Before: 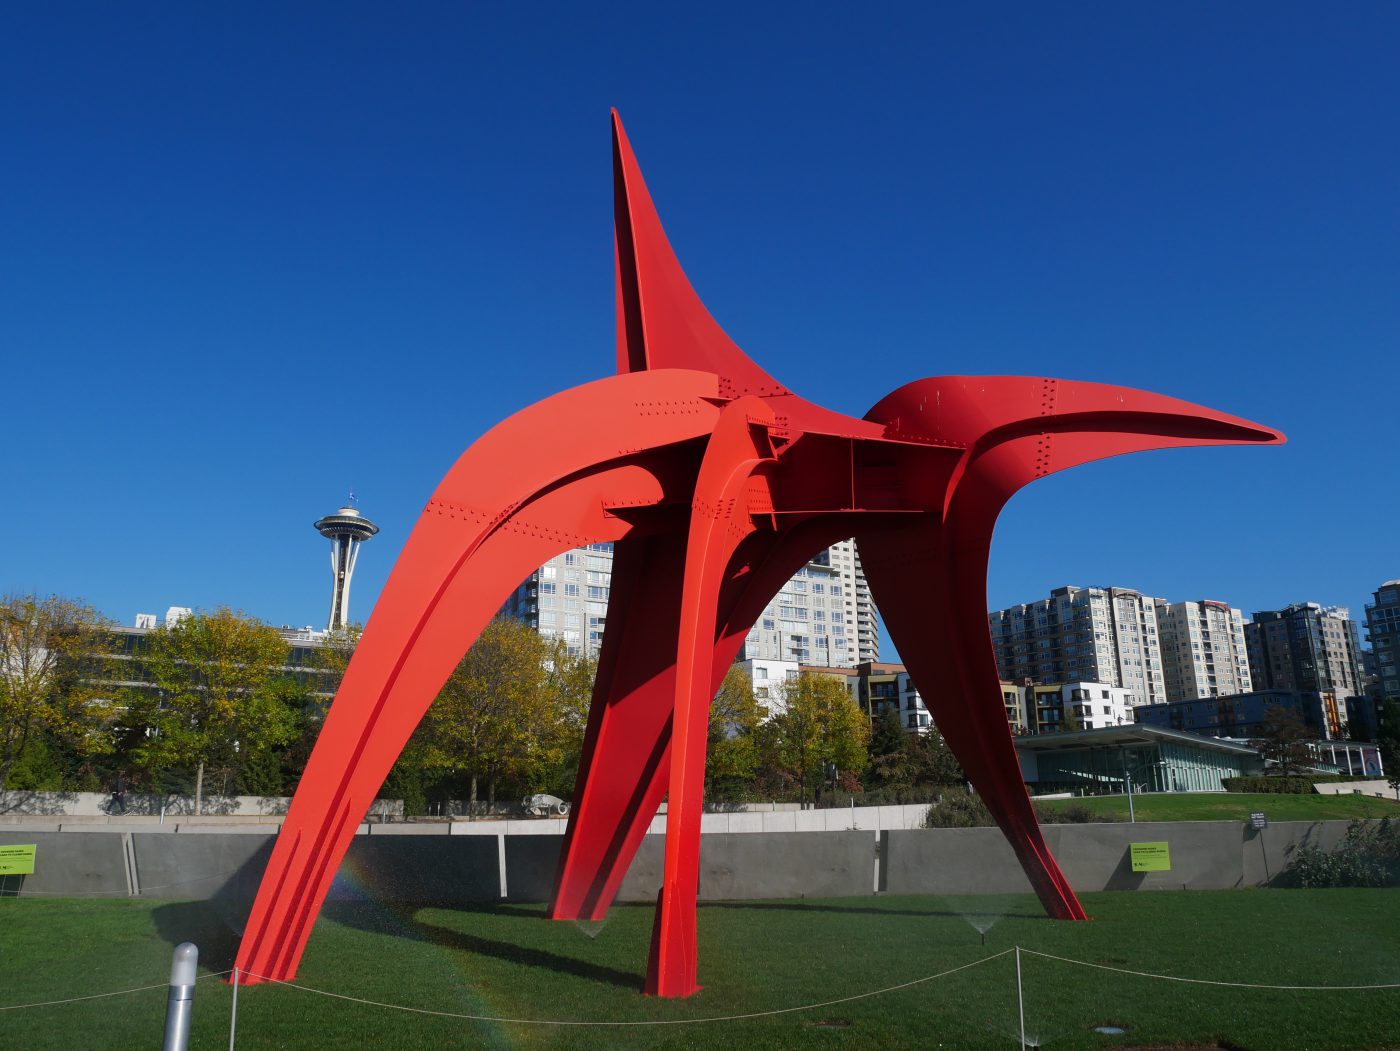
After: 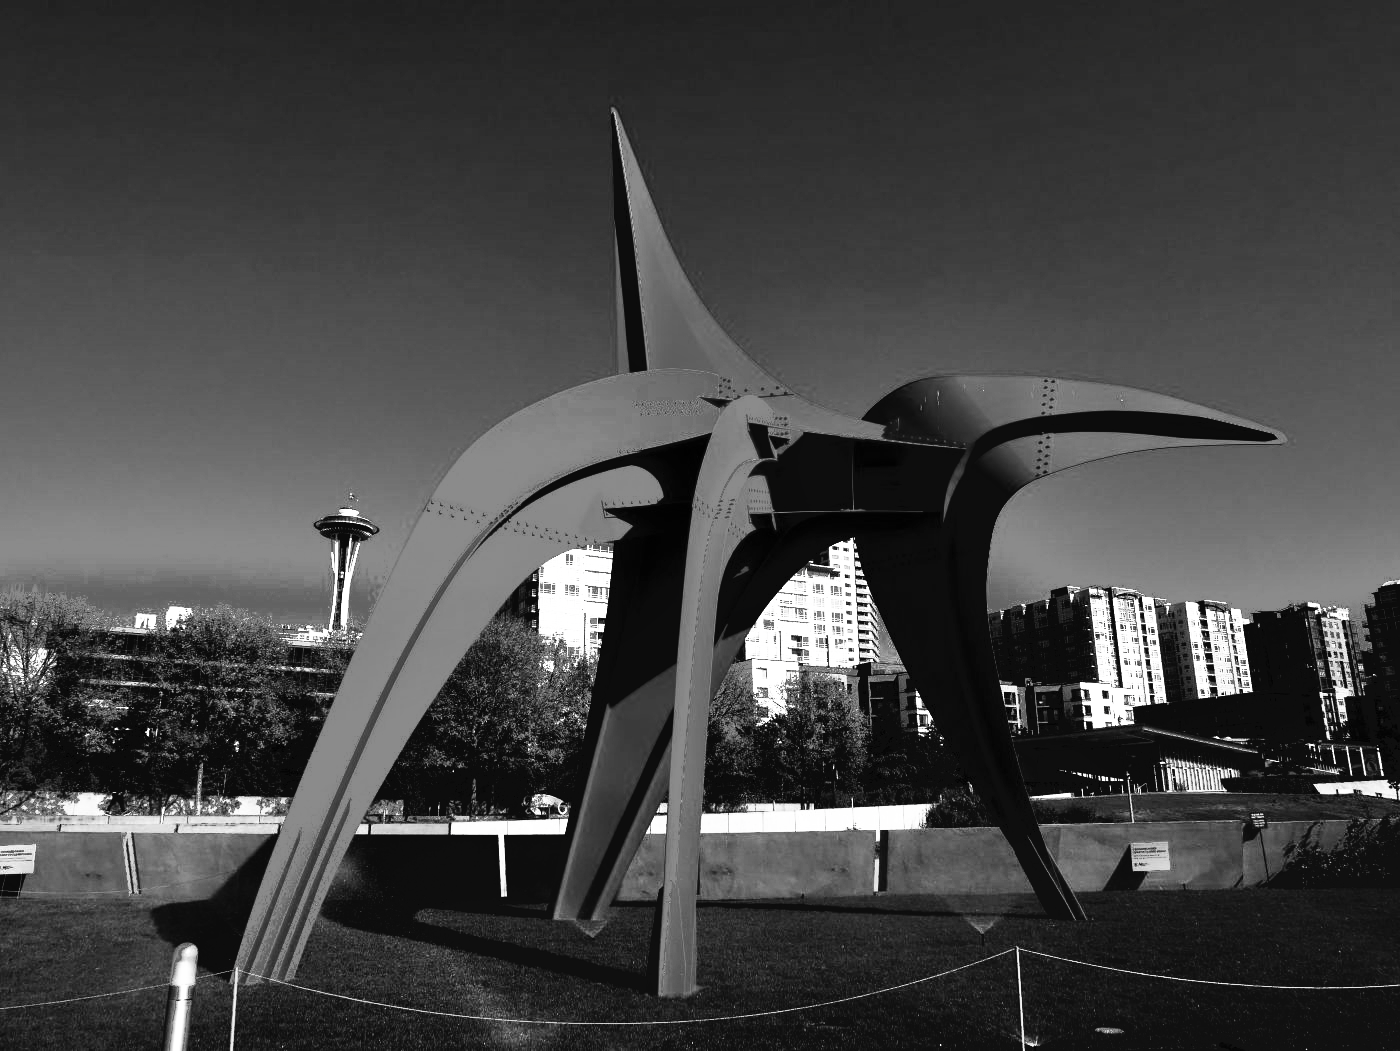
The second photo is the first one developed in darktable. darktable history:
tone curve: curves: ch0 [(0, 0) (0.003, 0.028) (0.011, 0.028) (0.025, 0.026) (0.044, 0.036) (0.069, 0.06) (0.1, 0.101) (0.136, 0.15) (0.177, 0.203) (0.224, 0.271) (0.277, 0.345) (0.335, 0.422) (0.399, 0.515) (0.468, 0.611) (0.543, 0.716) (0.623, 0.826) (0.709, 0.942) (0.801, 0.992) (0.898, 1) (1, 1)], preserve colors none
contrast brightness saturation: contrast -0.03, brightness -0.59, saturation -1
shadows and highlights: soften with gaussian
contrast equalizer: y [[0.5 ×6], [0.5 ×6], [0.5, 0.5, 0.501, 0.545, 0.707, 0.863], [0 ×6], [0 ×6]]
exposure: compensate highlight preservation false
fill light: exposure -0.73 EV, center 0.69, width 2.2
base curve: curves: ch0 [(0, 0) (0.028, 0.03) (0.121, 0.232) (0.46, 0.748) (0.859, 0.968) (1, 1)], preserve colors none
